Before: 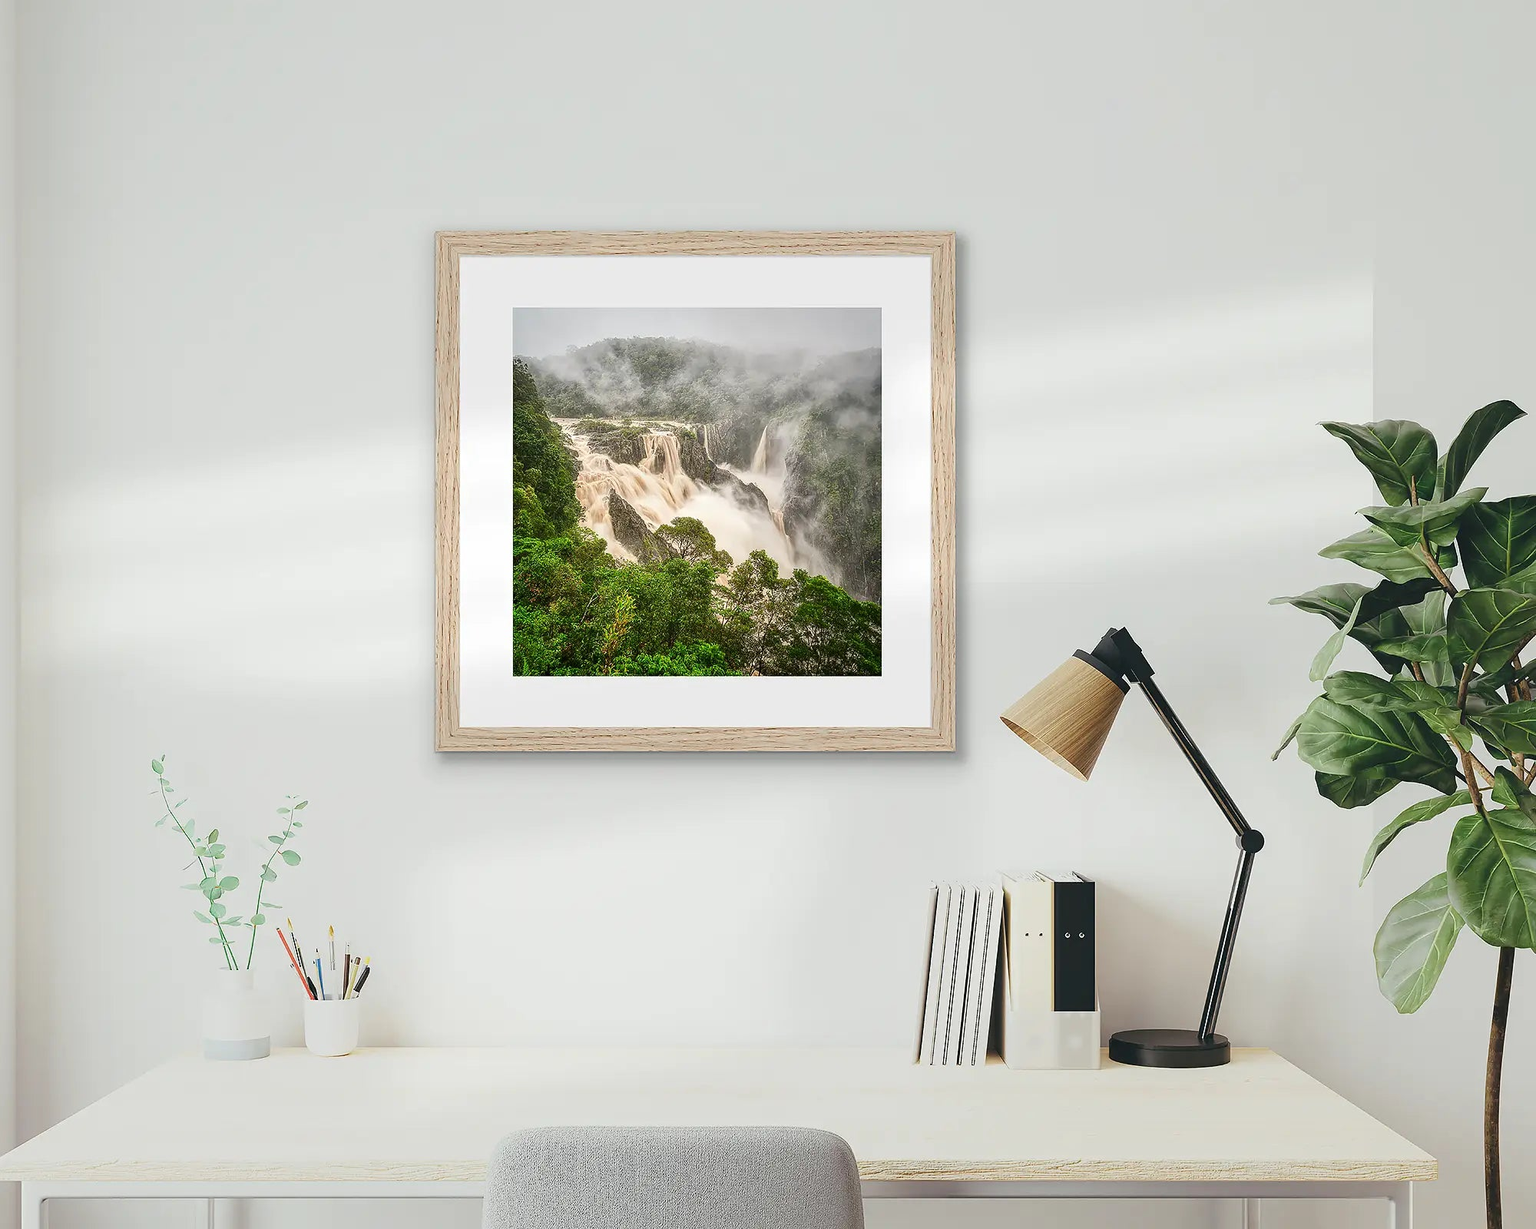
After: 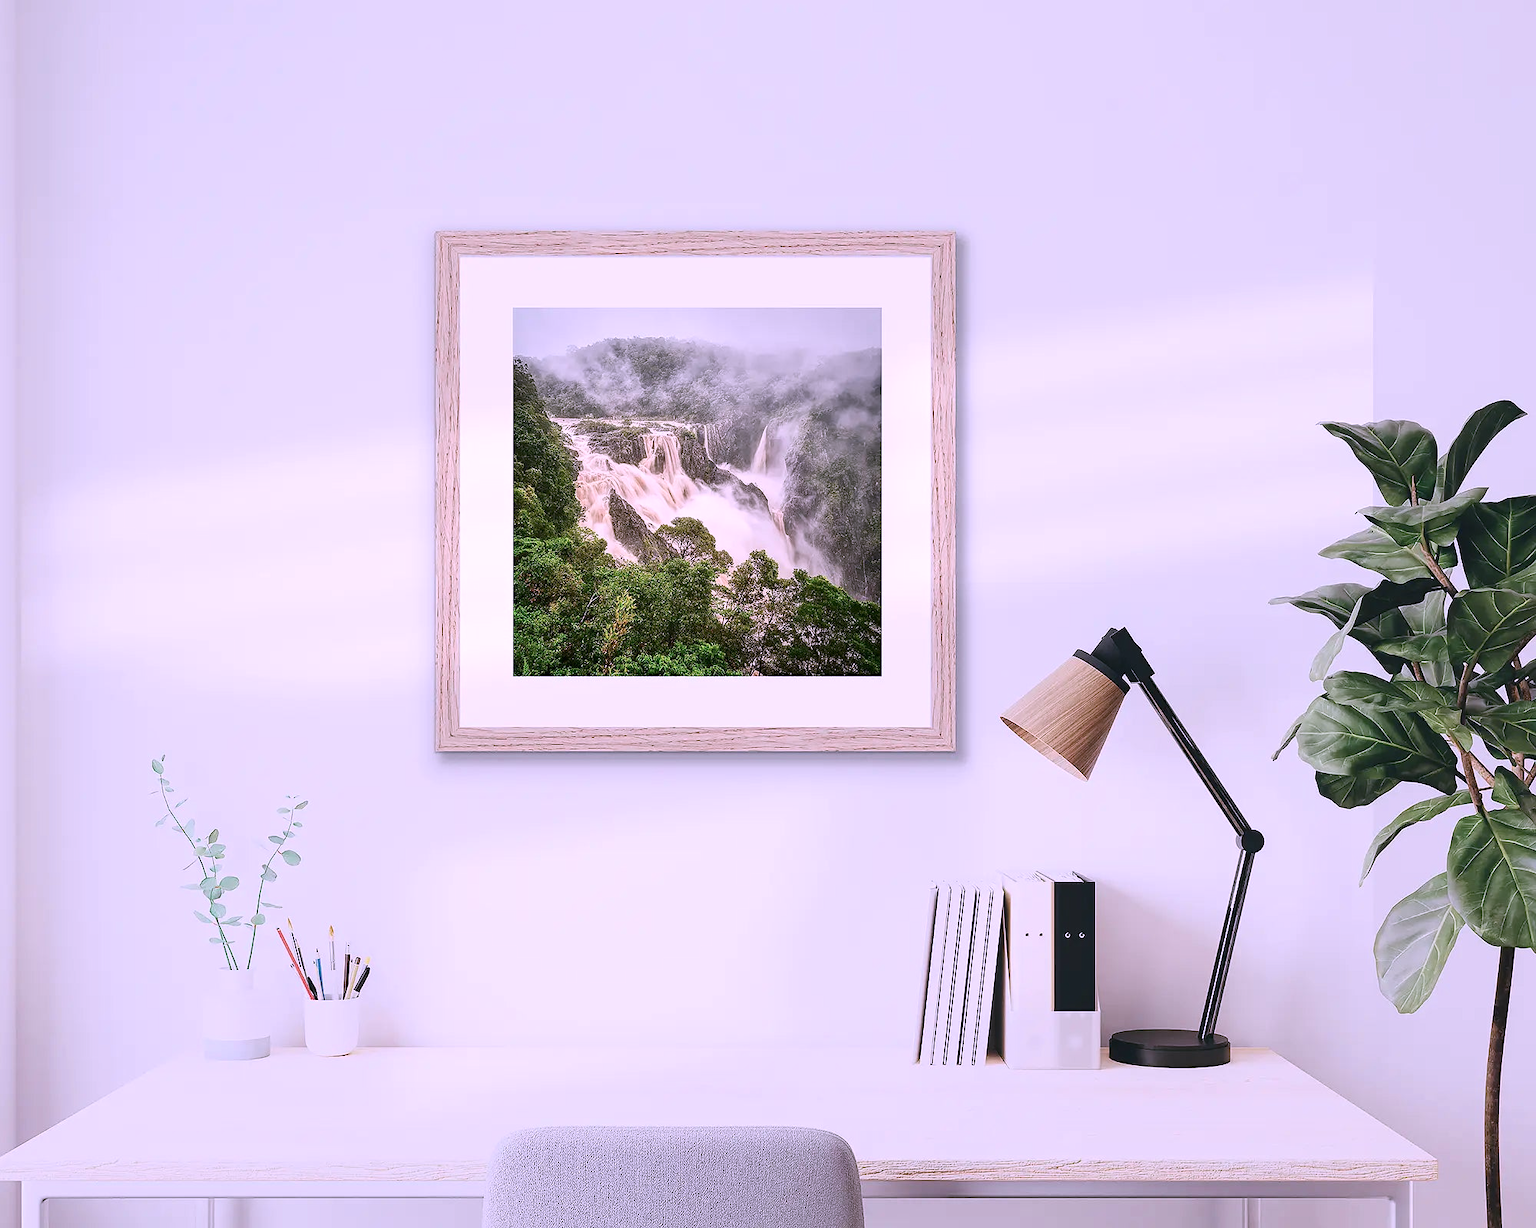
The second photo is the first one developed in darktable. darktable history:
contrast brightness saturation: contrast 0.14
color correction: highlights a* 15.03, highlights b* -25.07
